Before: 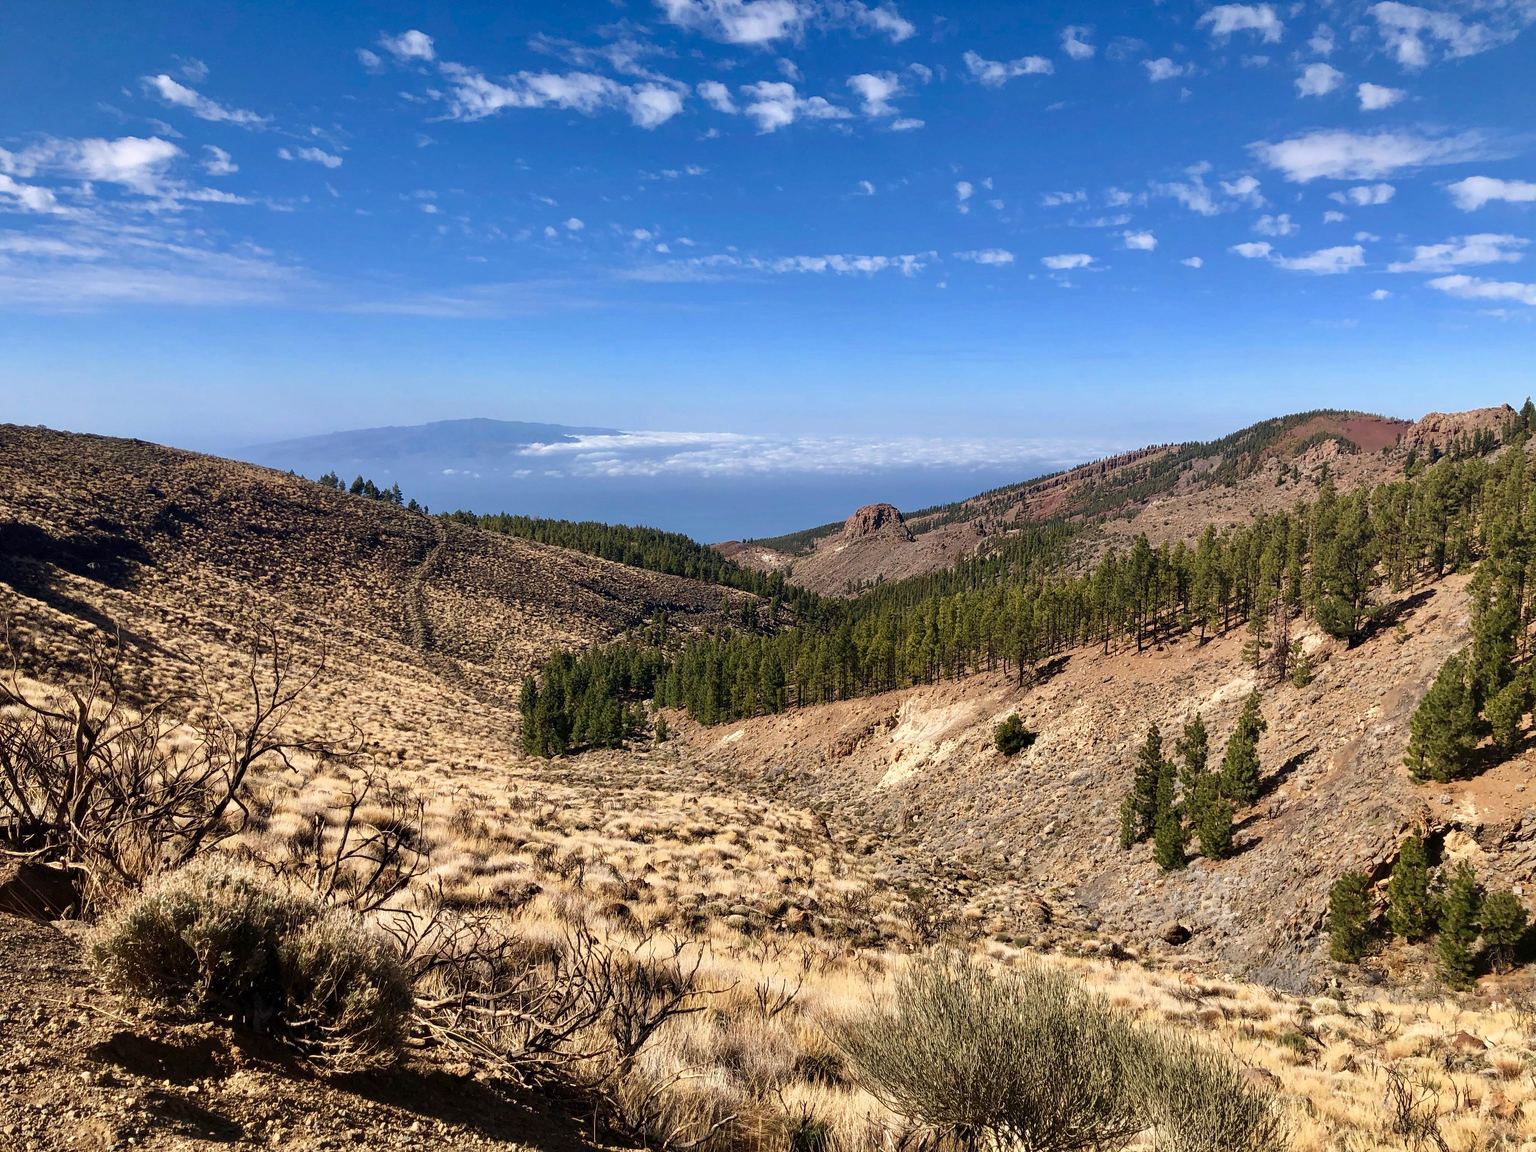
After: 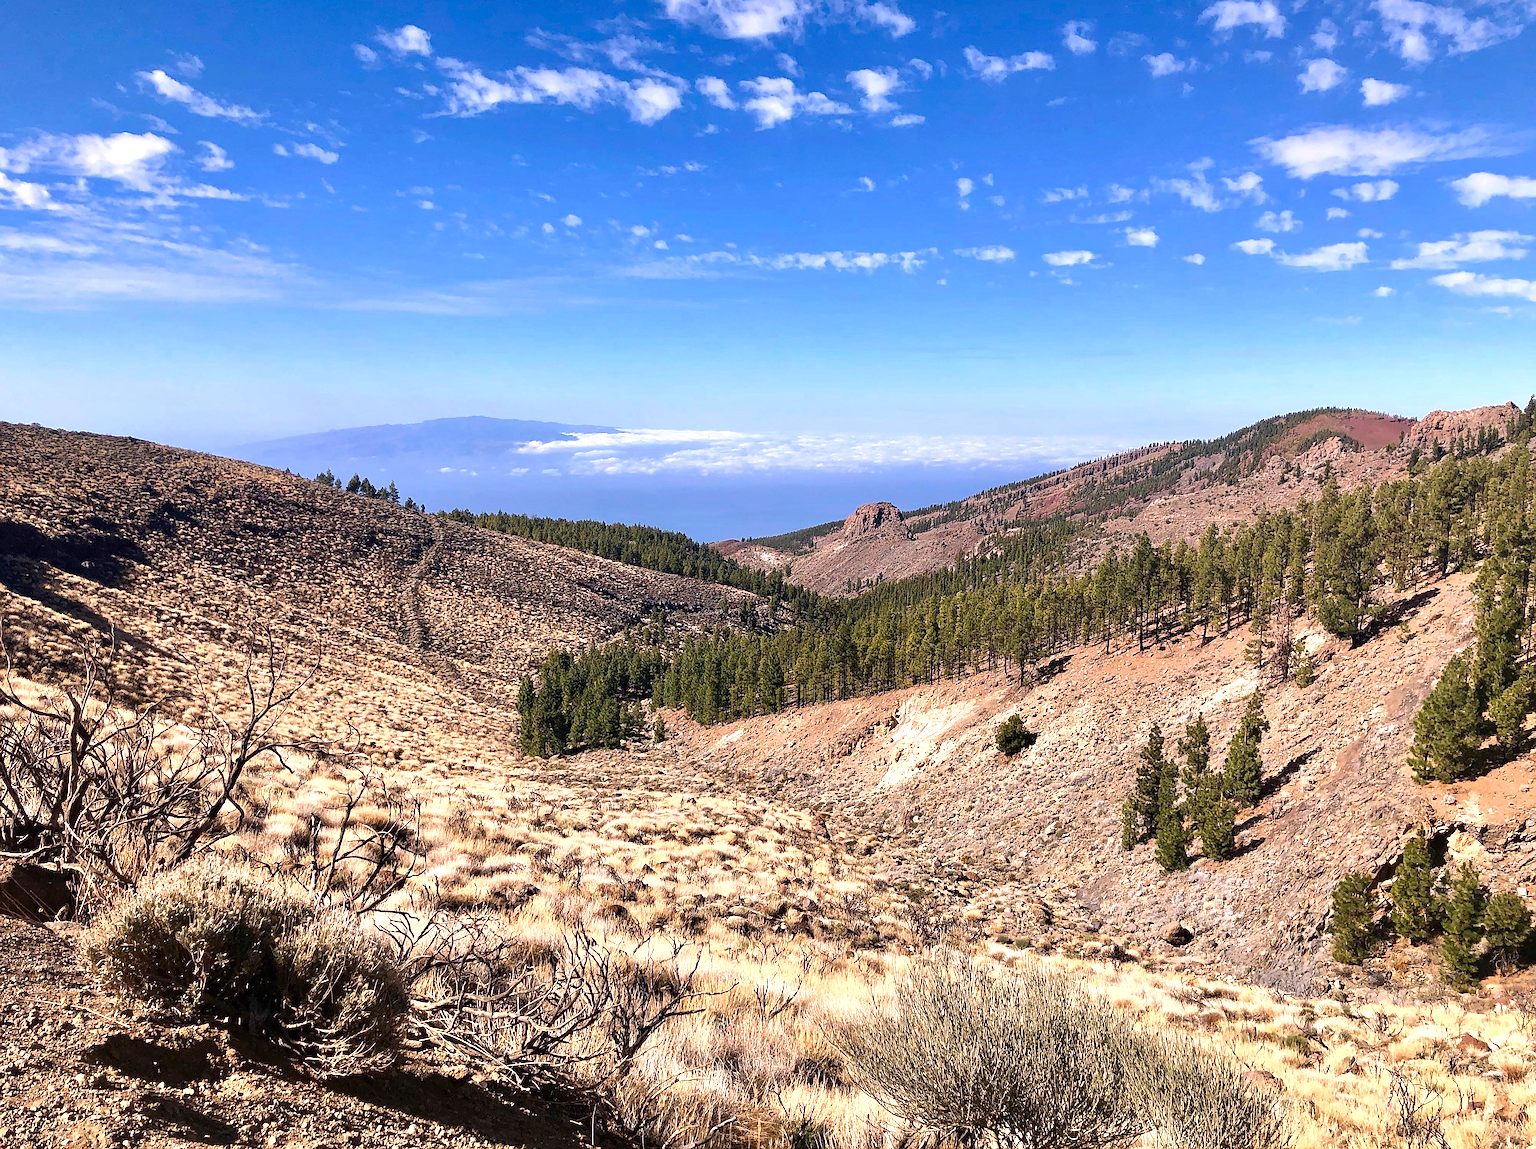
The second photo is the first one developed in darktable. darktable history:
sharpen: amount 0.6
crop: left 0.434%, top 0.485%, right 0.244%, bottom 0.386%
exposure: black level correction 0, exposure 0.5 EV, compensate exposure bias true, compensate highlight preservation false
white balance: red 1.05, blue 1.072
